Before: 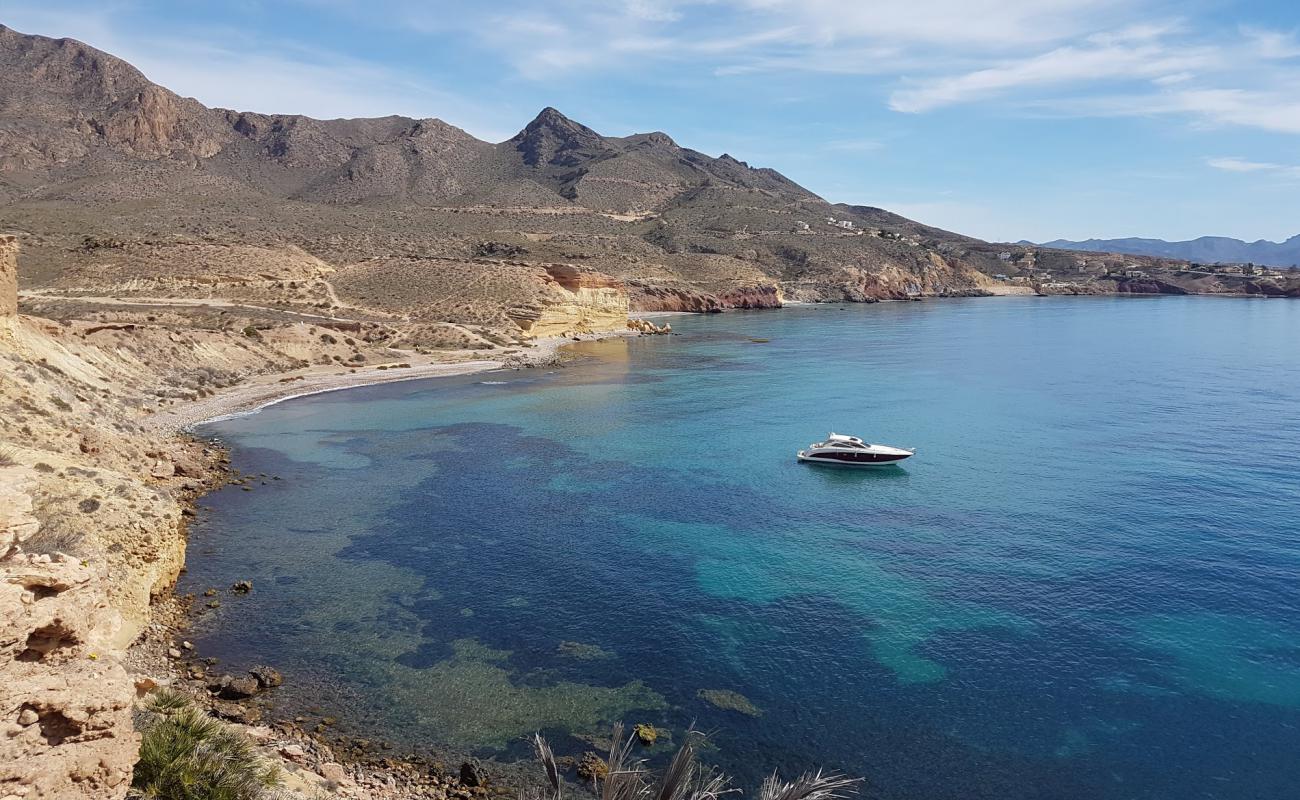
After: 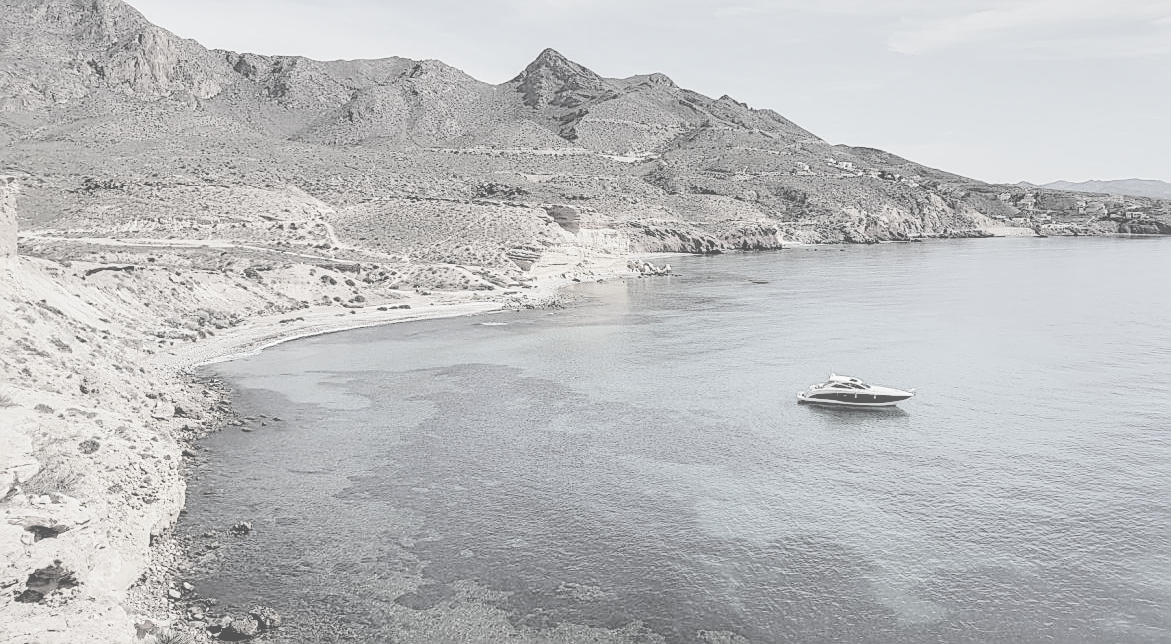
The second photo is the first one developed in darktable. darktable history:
shadows and highlights: radius 333.9, shadows 65.14, highlights 5.81, compress 87.6%, soften with gaussian
sharpen: on, module defaults
crop: top 7.394%, right 9.899%, bottom 12.025%
contrast brightness saturation: contrast -0.308, brightness 0.759, saturation -0.778
local contrast: highlights 60%, shadows 63%, detail 160%
filmic rgb: black relative exposure -5.12 EV, white relative exposure 3.99 EV, hardness 2.88, contrast 1.383, highlights saturation mix -21.14%, add noise in highlights 0.102, color science v4 (2020), type of noise poissonian
color balance rgb: power › hue 60.79°, perceptual saturation grading › global saturation 0.115%, global vibrance 20%
